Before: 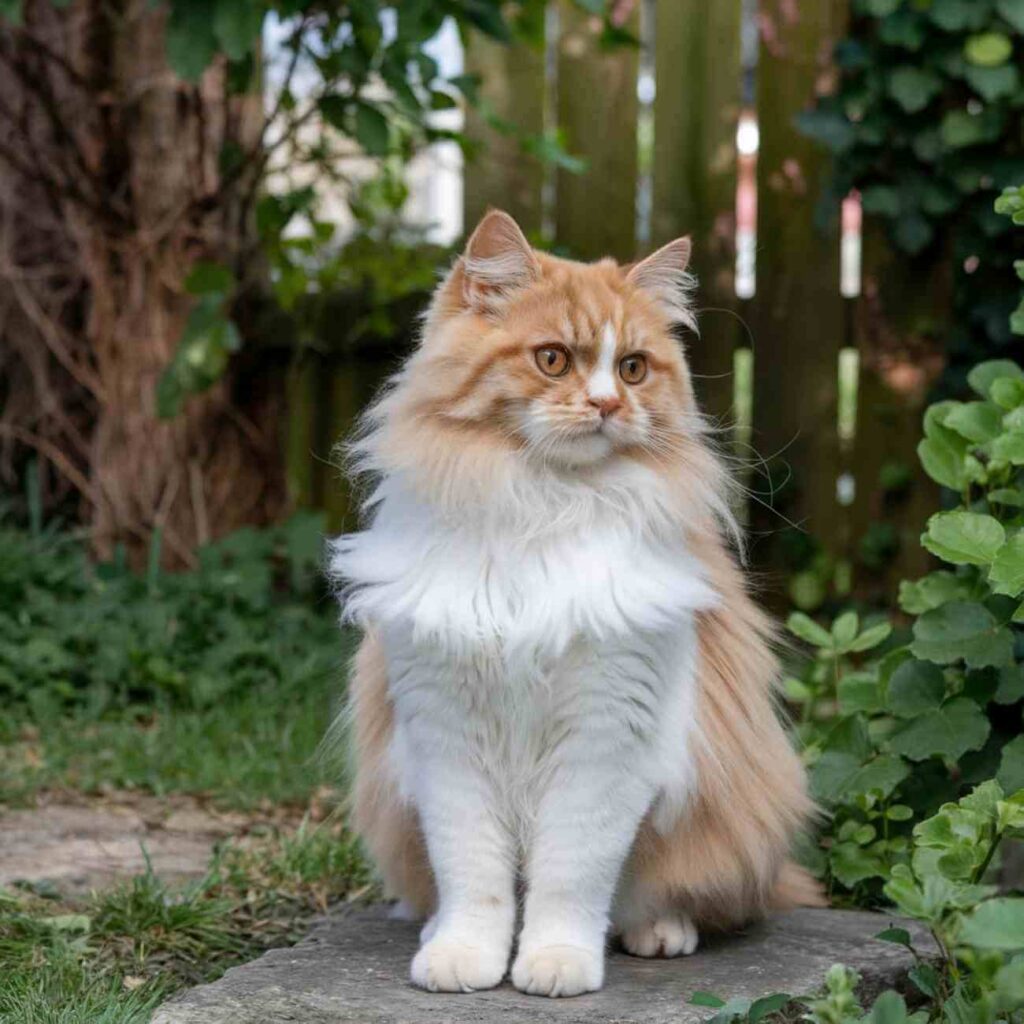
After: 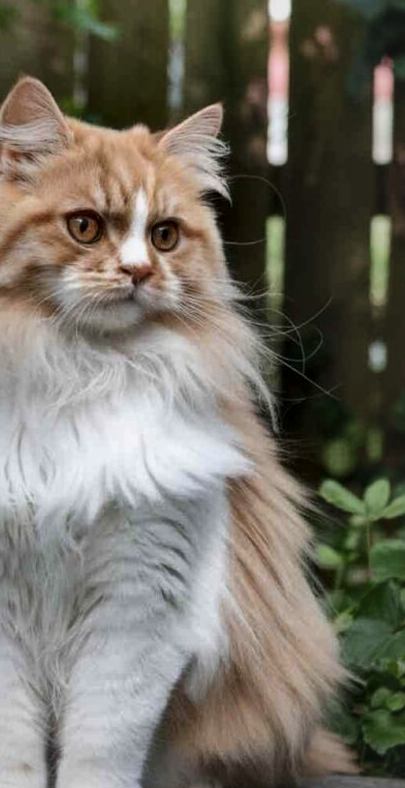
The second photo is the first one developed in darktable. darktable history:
exposure: black level correction -0.015, exposure -0.512 EV, compensate exposure bias true, compensate highlight preservation false
crop: left 45.745%, top 13.002%, right 14.153%, bottom 10.013%
local contrast: mode bilateral grid, contrast 45, coarseness 70, detail 215%, midtone range 0.2
